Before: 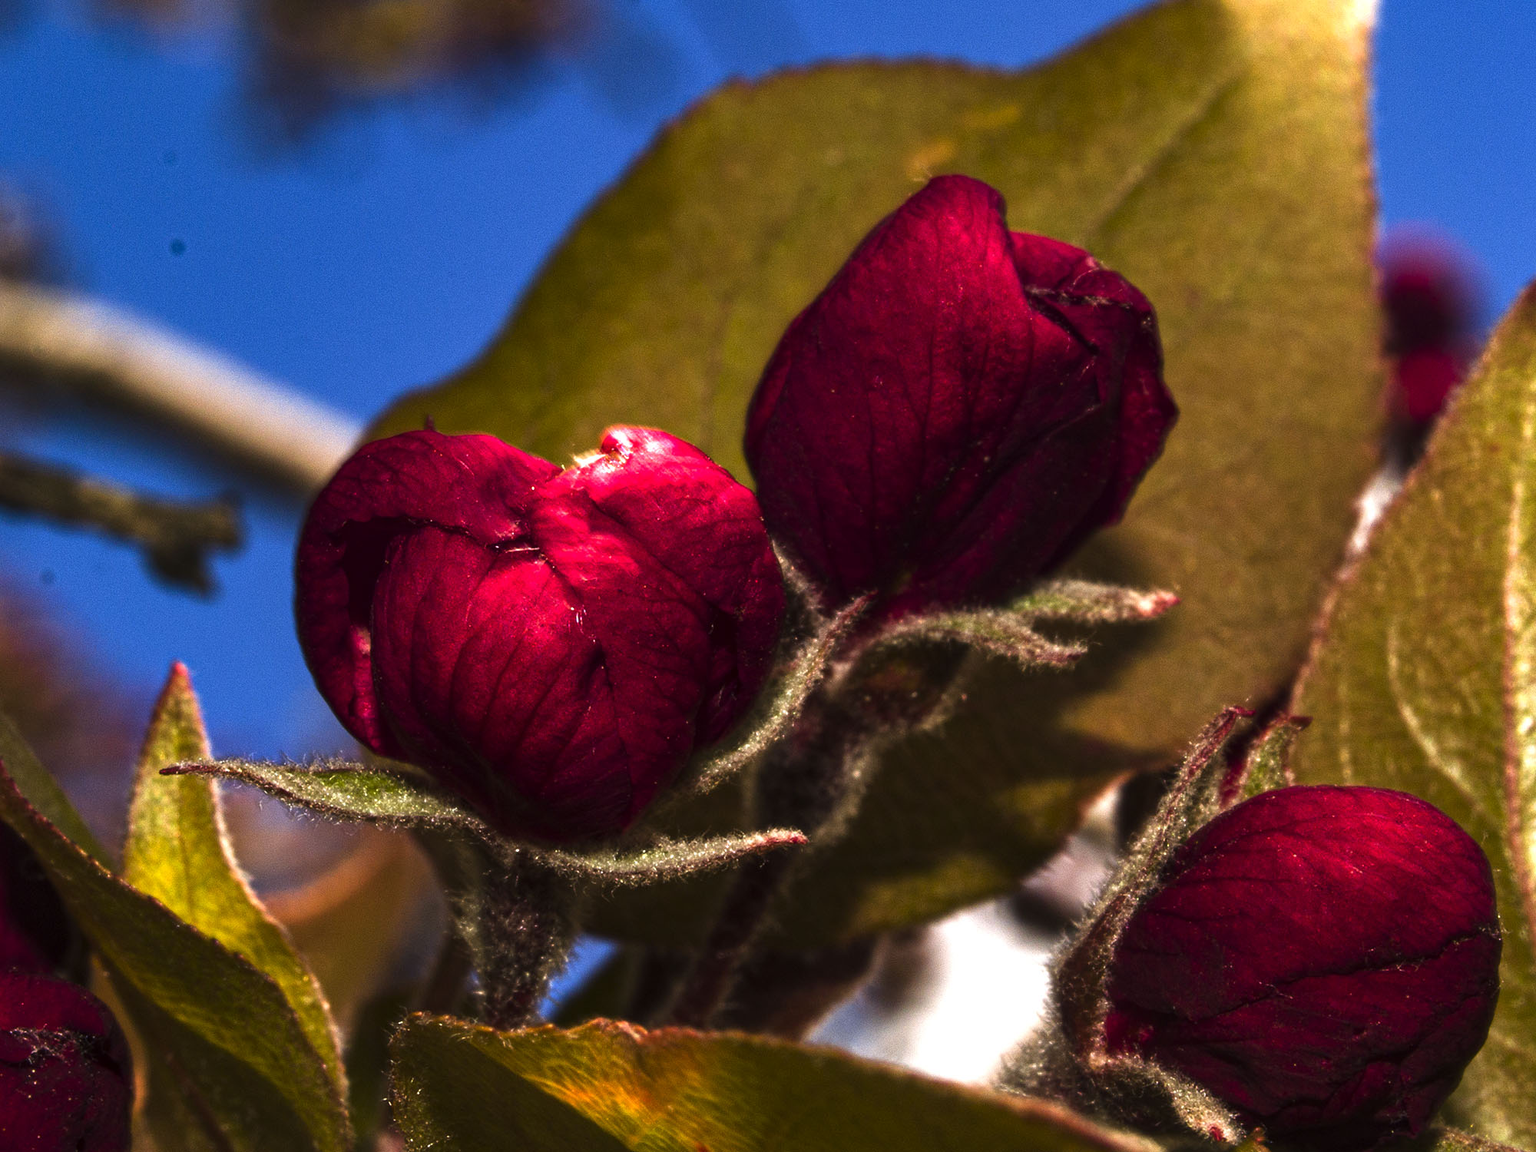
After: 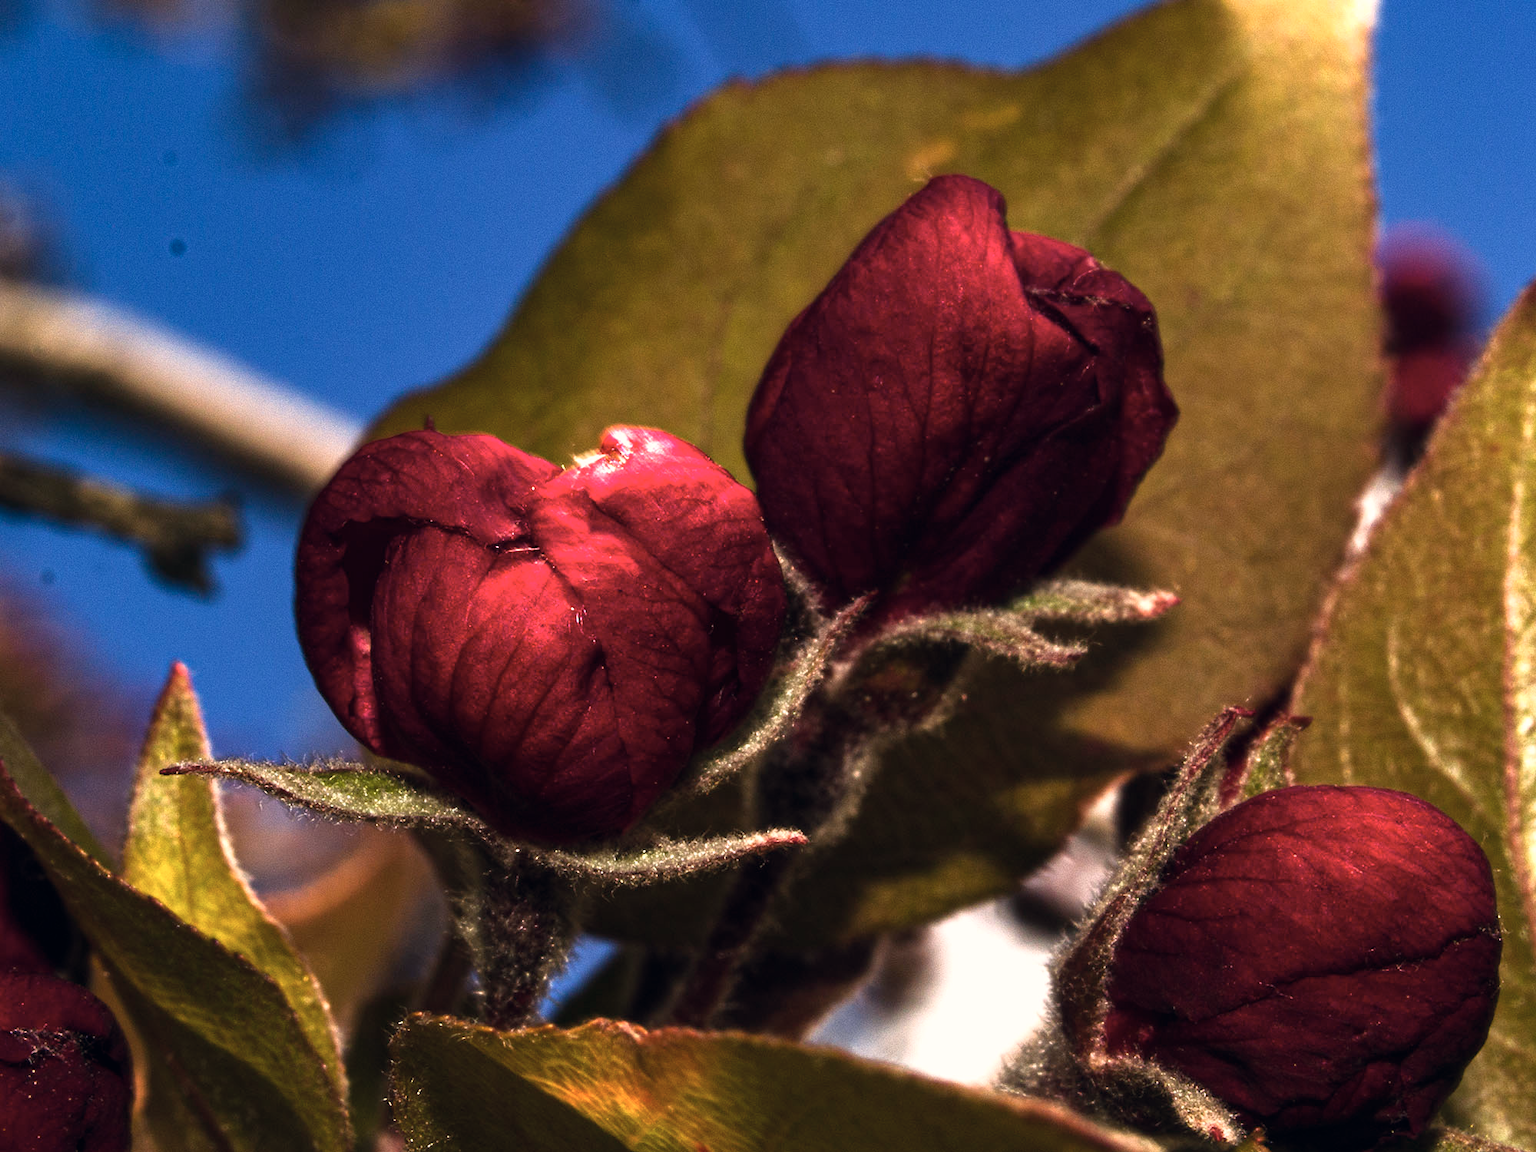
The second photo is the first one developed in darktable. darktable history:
shadows and highlights: shadows 0, highlights 40
color correction: highlights a* 2.75, highlights b* 5, shadows a* -2.04, shadows b* -4.84, saturation 0.8
